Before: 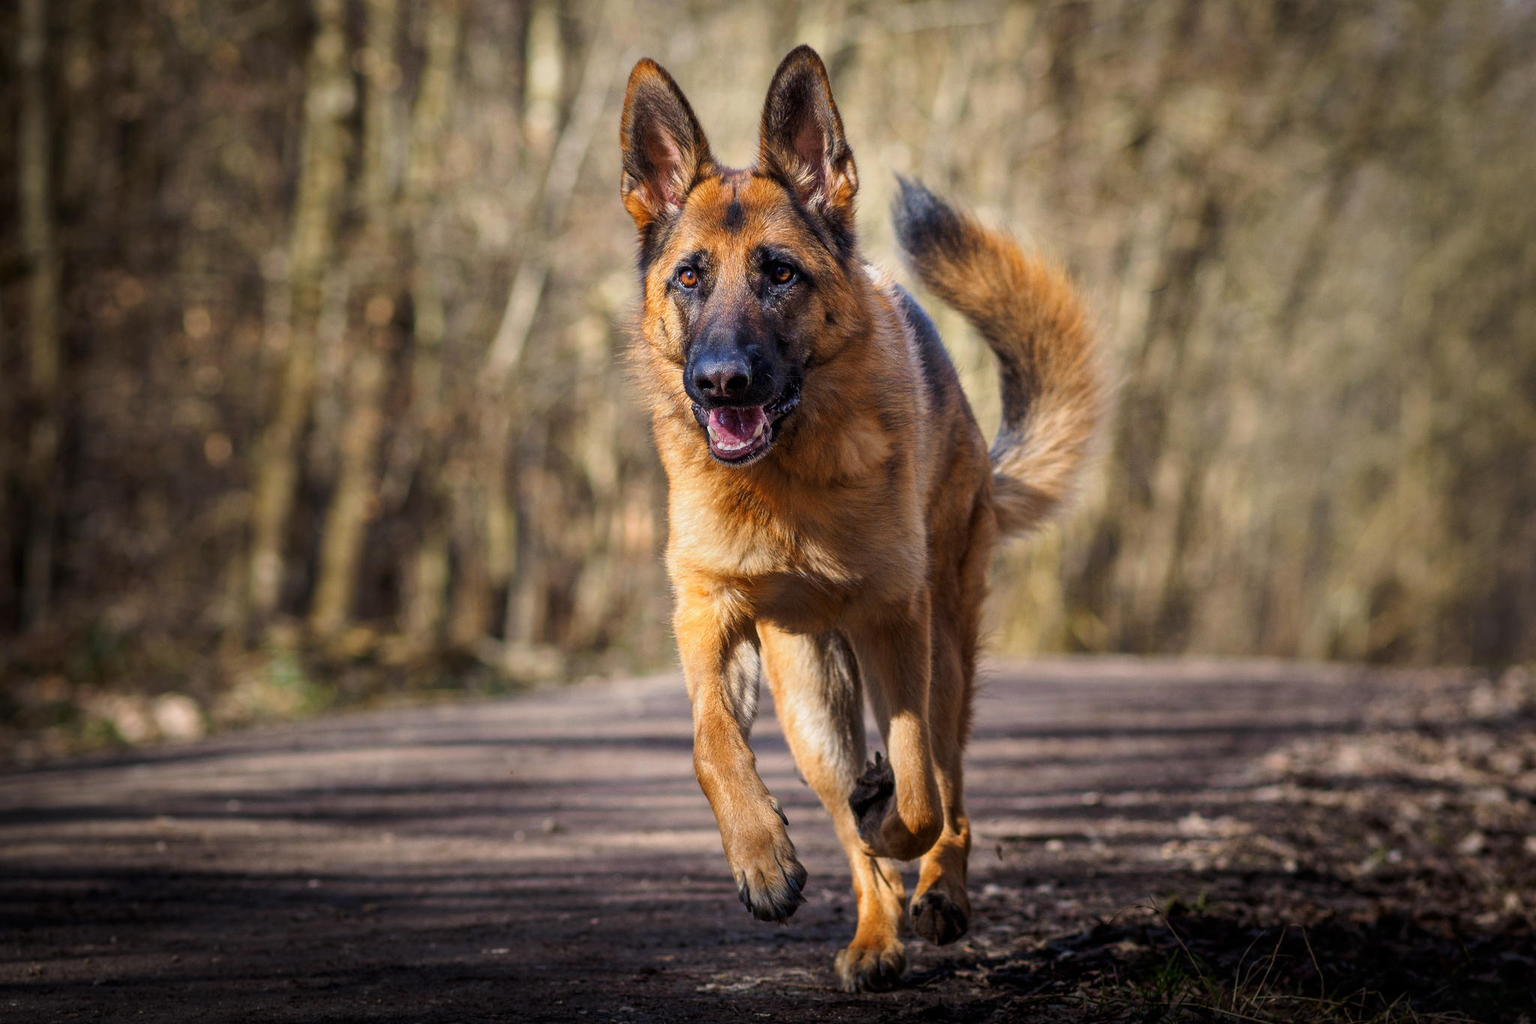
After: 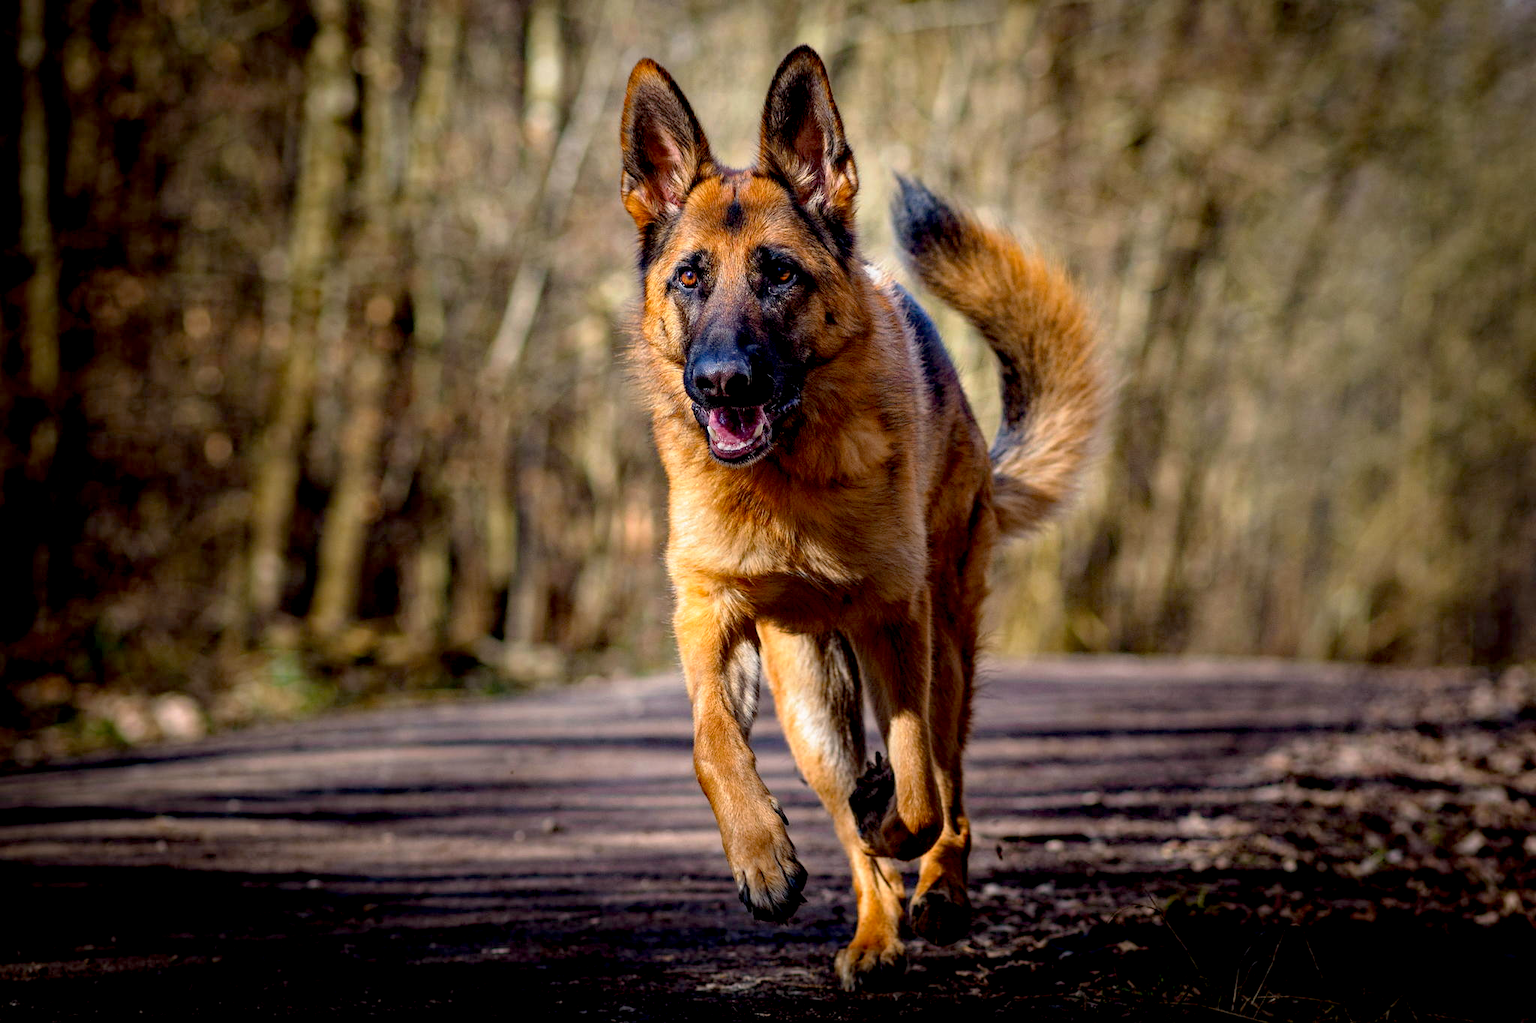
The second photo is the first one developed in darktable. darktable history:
haze removal: strength 0.289, distance 0.252, adaptive false
base curve: curves: ch0 [(0.017, 0) (0.425, 0.441) (0.844, 0.933) (1, 1)], preserve colors none
